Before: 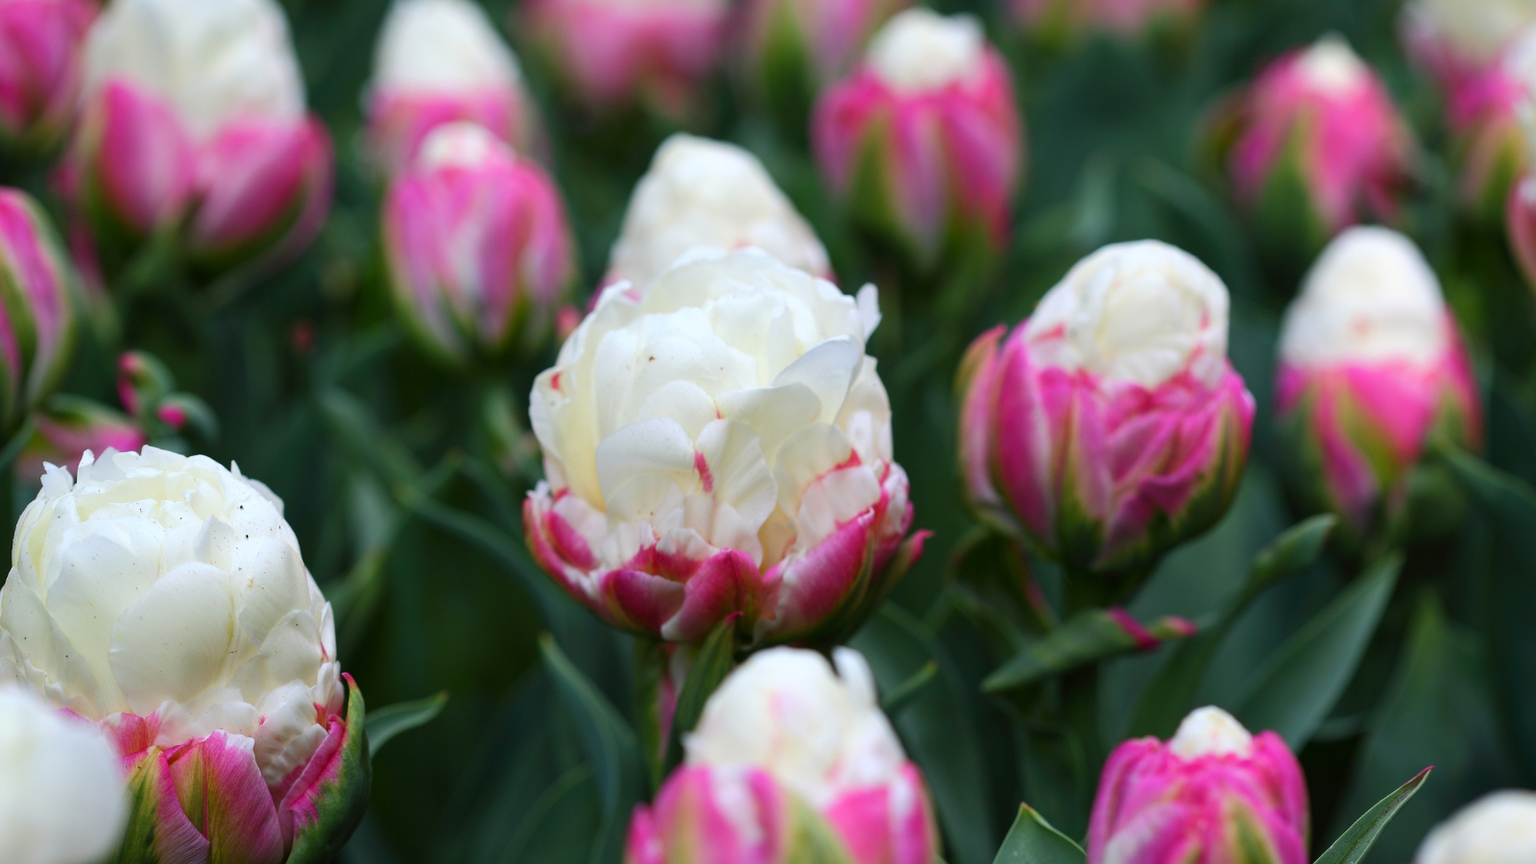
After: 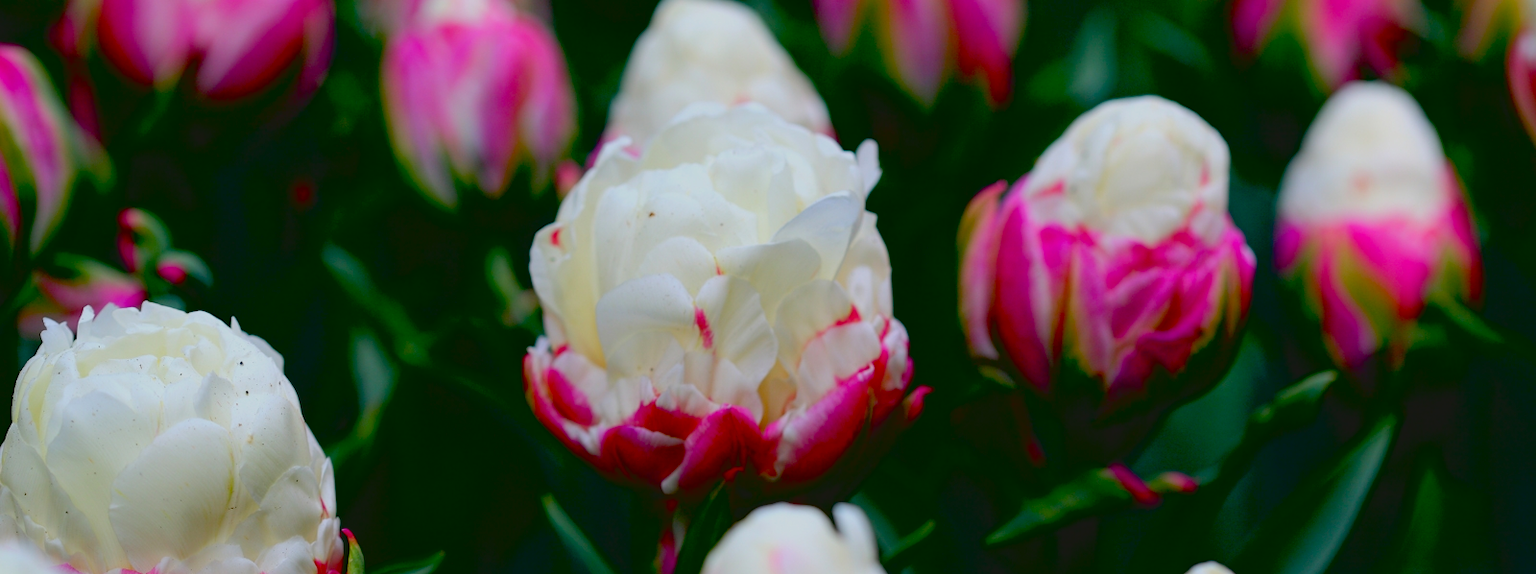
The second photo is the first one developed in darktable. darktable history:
crop: top 16.727%, bottom 16.727%
exposure: black level correction 0.046, exposure -0.228 EV, compensate highlight preservation false
lowpass: radius 0.1, contrast 0.85, saturation 1.1, unbound 0
